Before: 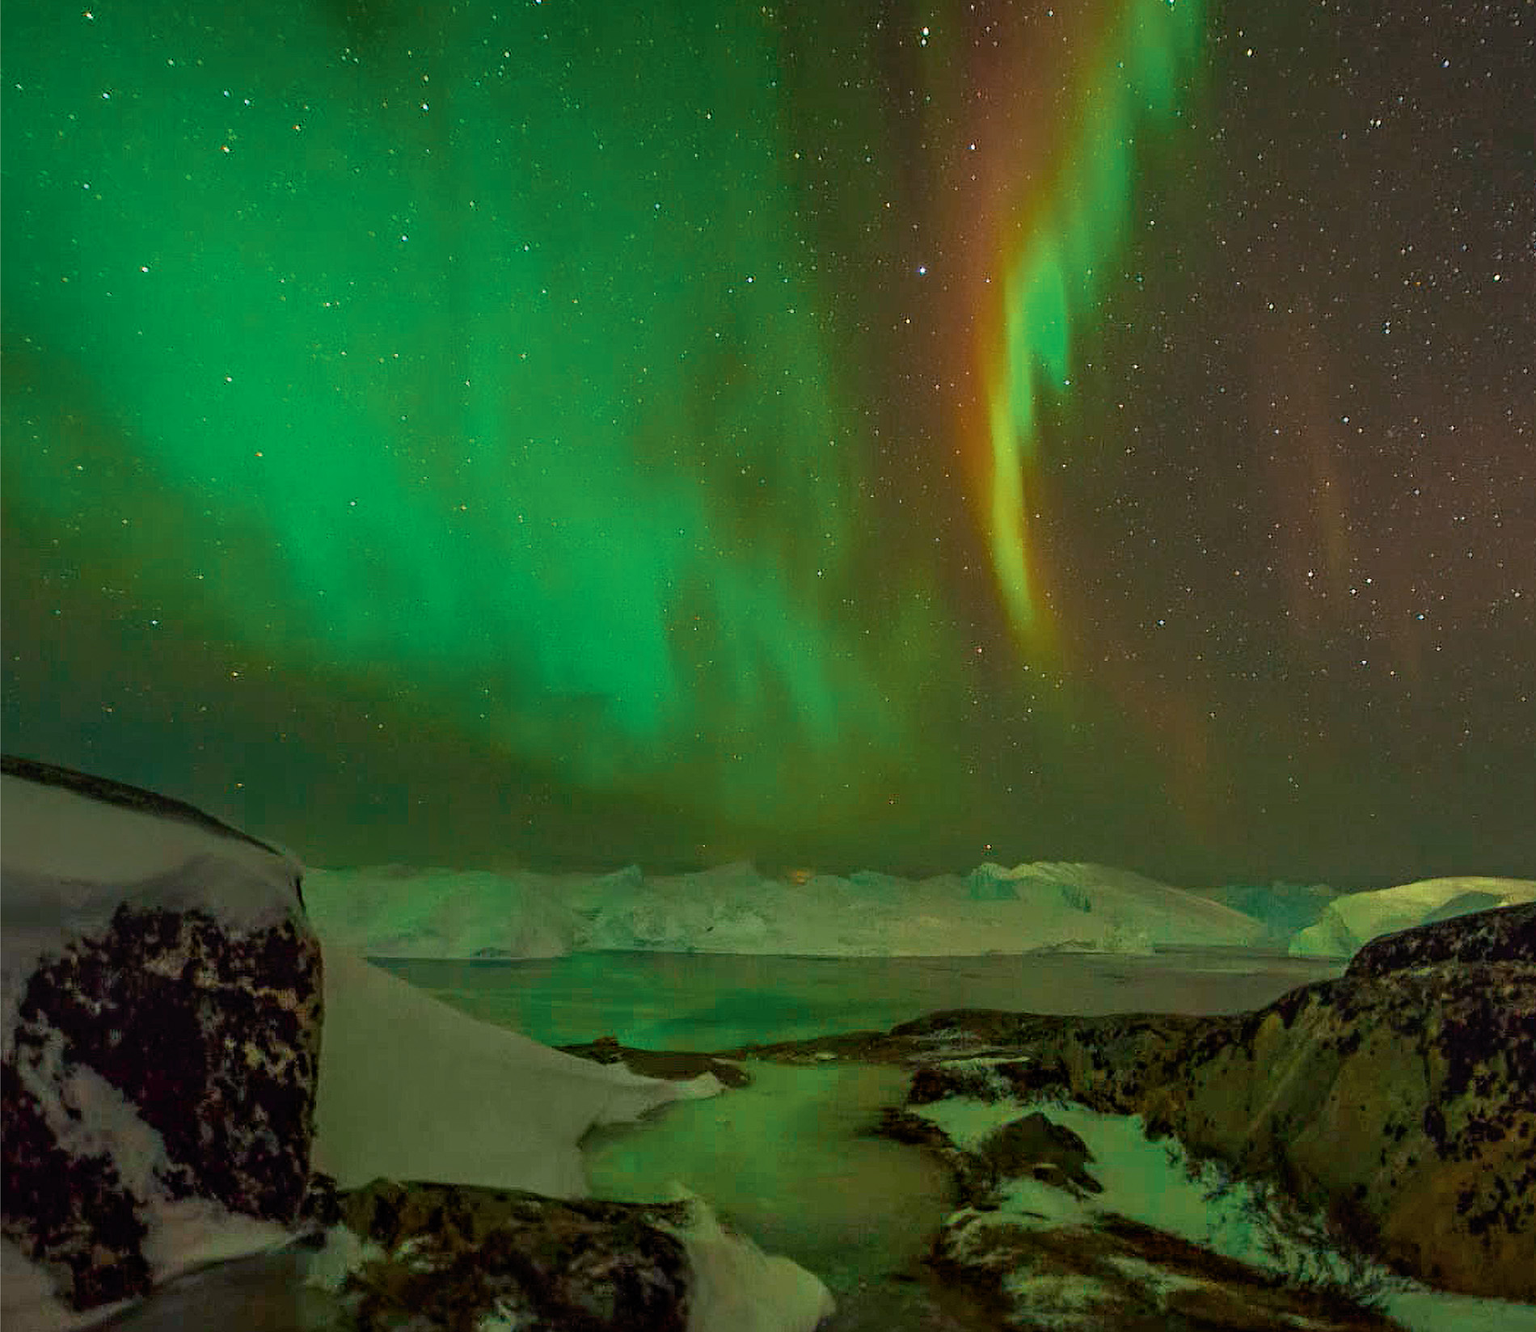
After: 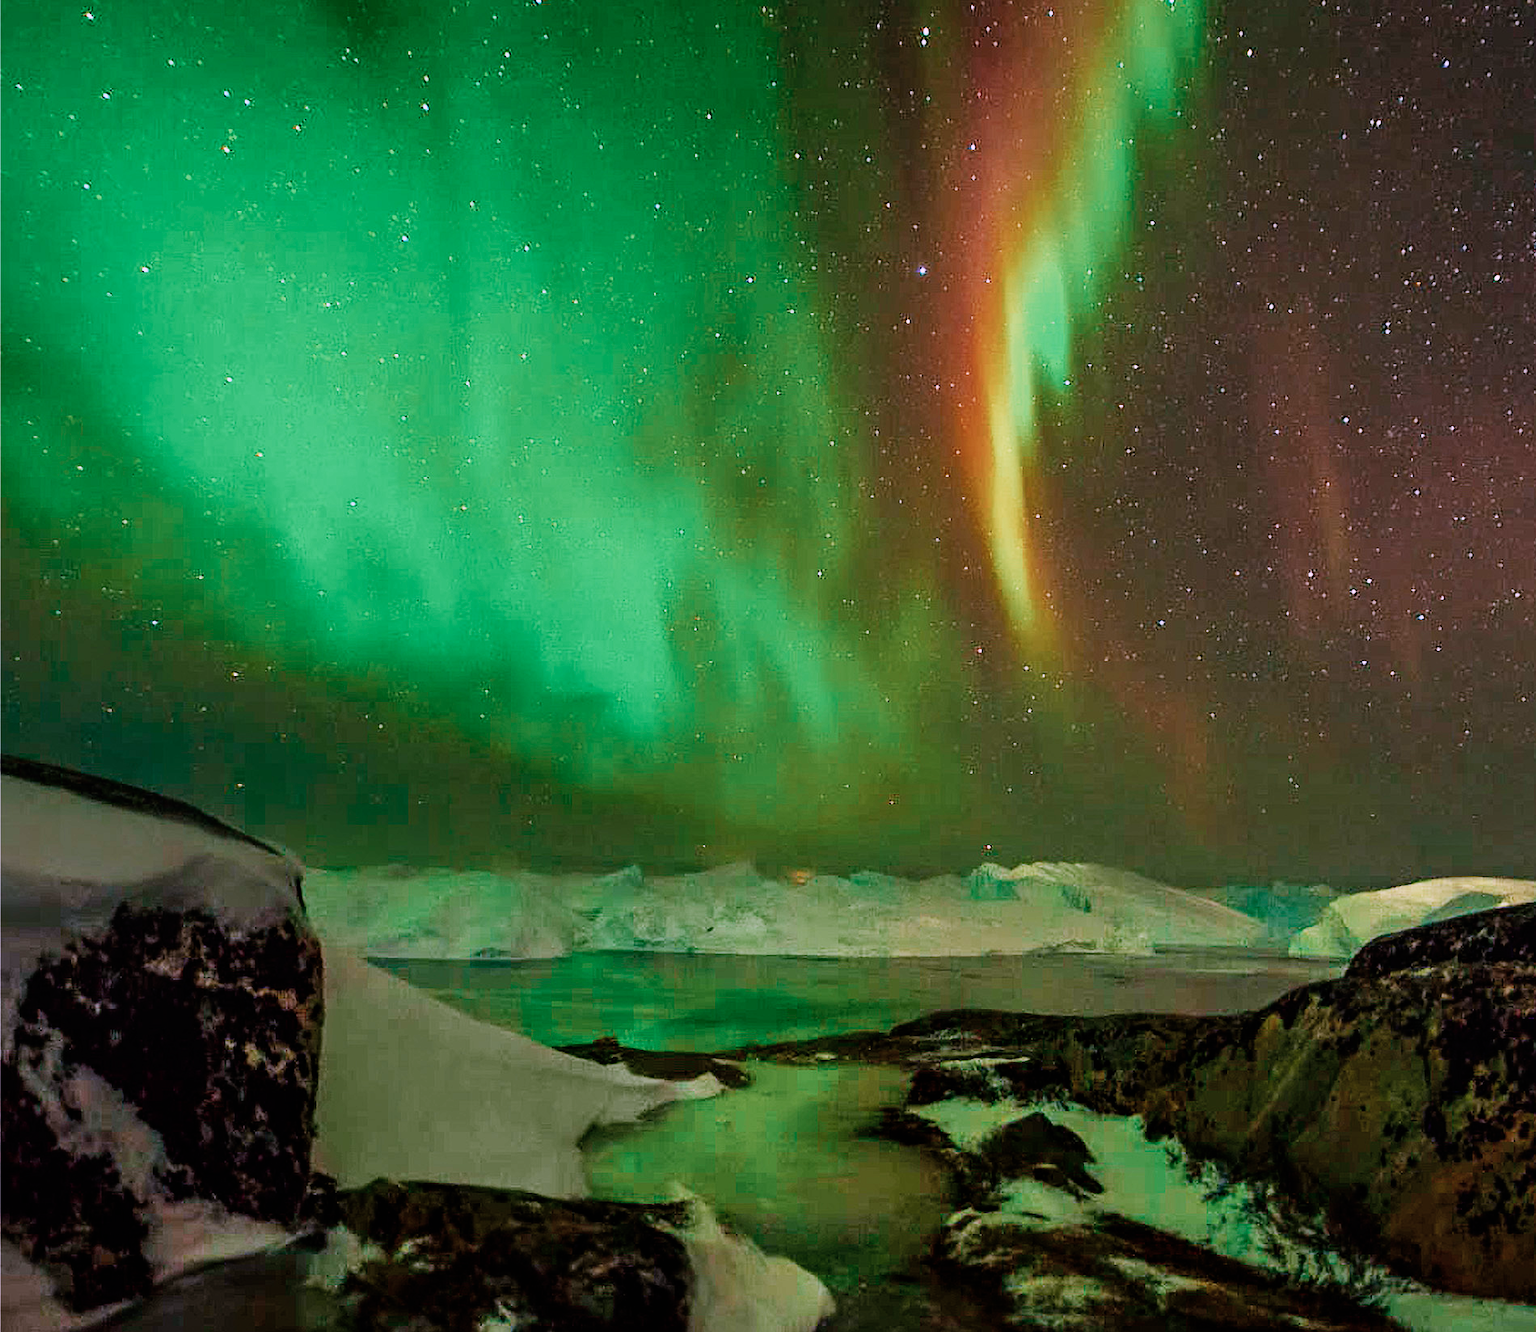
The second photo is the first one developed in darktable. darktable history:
color correction: highlights a* 15.03, highlights b* -25.07
sigmoid: contrast 1.8, skew -0.2, preserve hue 0%, red attenuation 0.1, red rotation 0.035, green attenuation 0.1, green rotation -0.017, blue attenuation 0.15, blue rotation -0.052, base primaries Rec2020
exposure: black level correction 0, exposure 0.7 EV, compensate exposure bias true, compensate highlight preservation false
